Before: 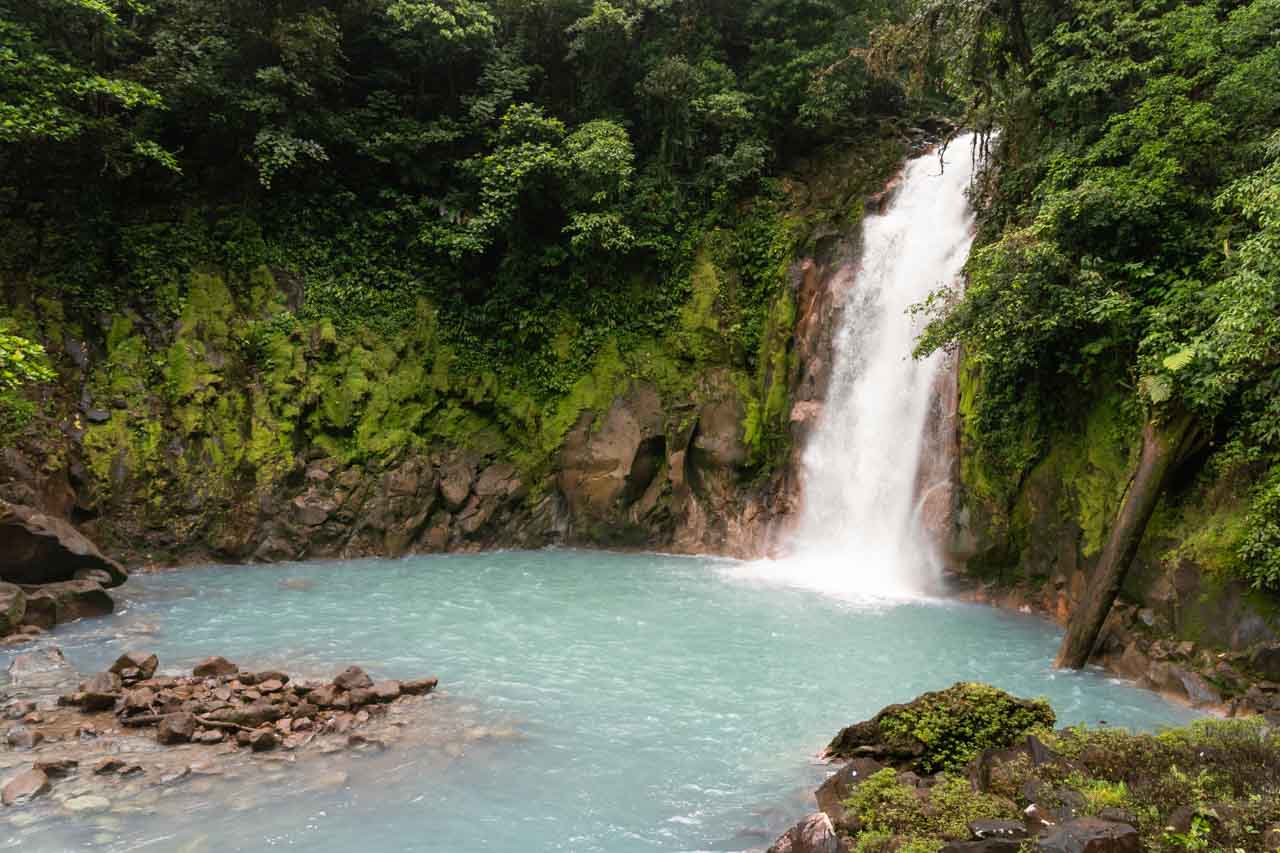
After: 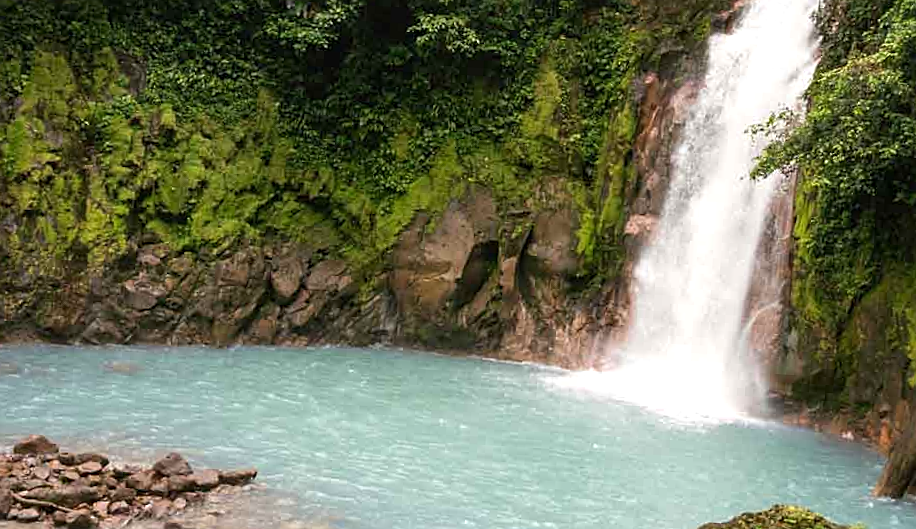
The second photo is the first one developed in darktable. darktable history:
sharpen: on, module defaults
crop and rotate: angle -3.37°, left 9.79%, top 20.73%, right 12.42%, bottom 11.82%
exposure: exposure 0.2 EV, compensate highlight preservation false
